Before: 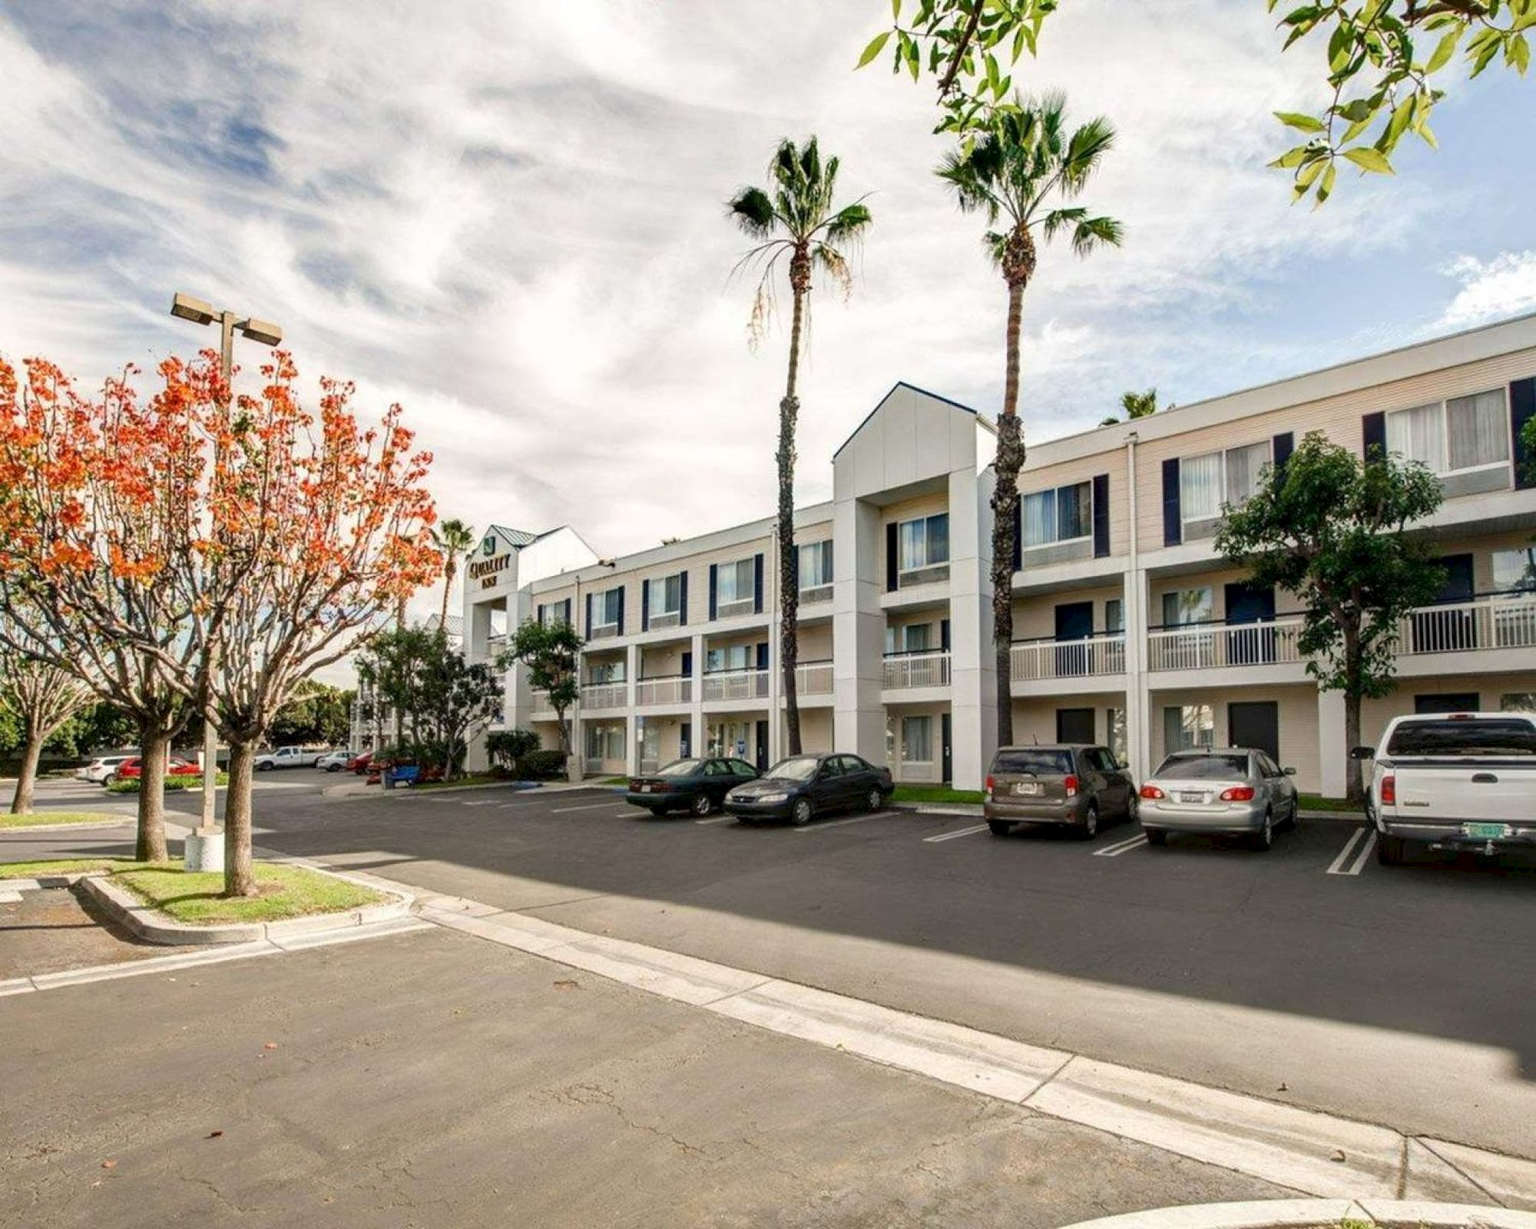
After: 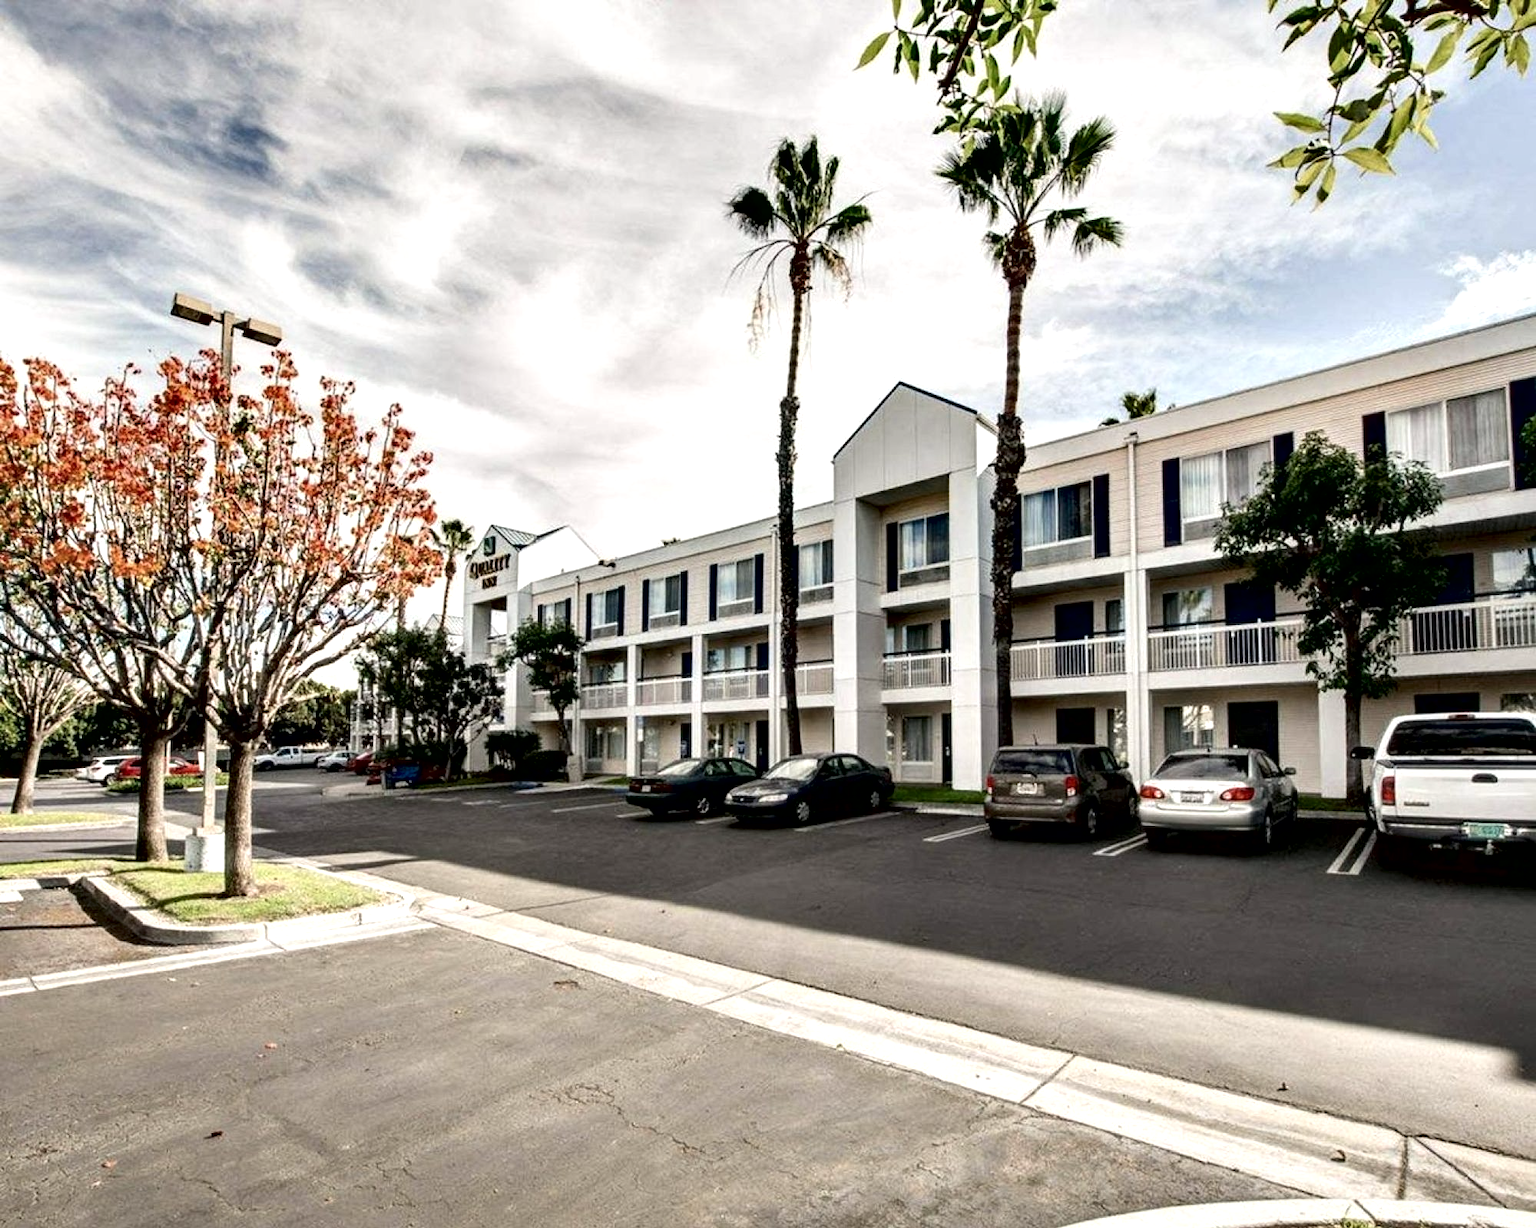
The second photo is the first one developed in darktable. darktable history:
contrast brightness saturation: contrast 0.099, saturation -0.299
contrast equalizer: octaves 7, y [[0.6 ×6], [0.55 ×6], [0 ×6], [0 ×6], [0 ×6]]
tone equalizer: on, module defaults
